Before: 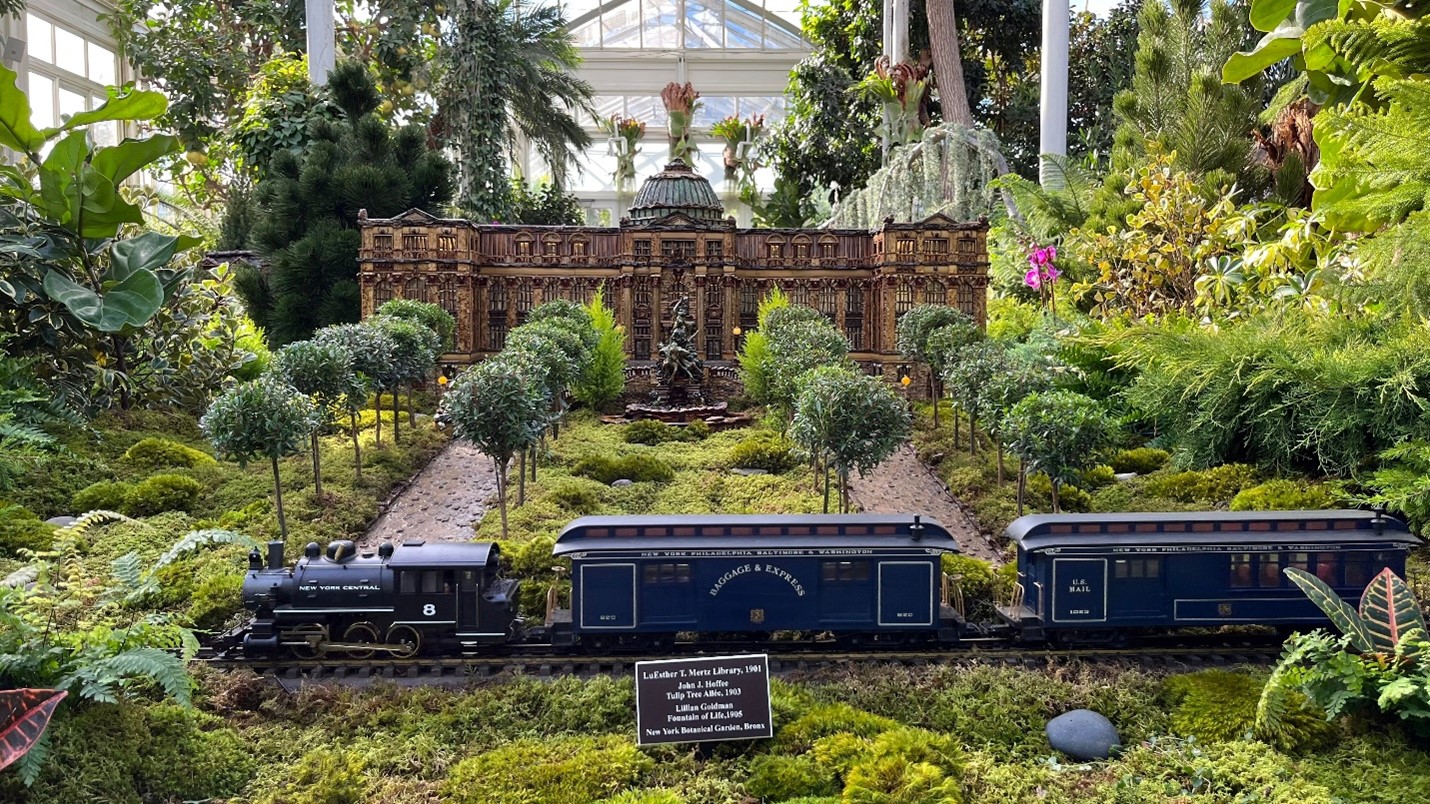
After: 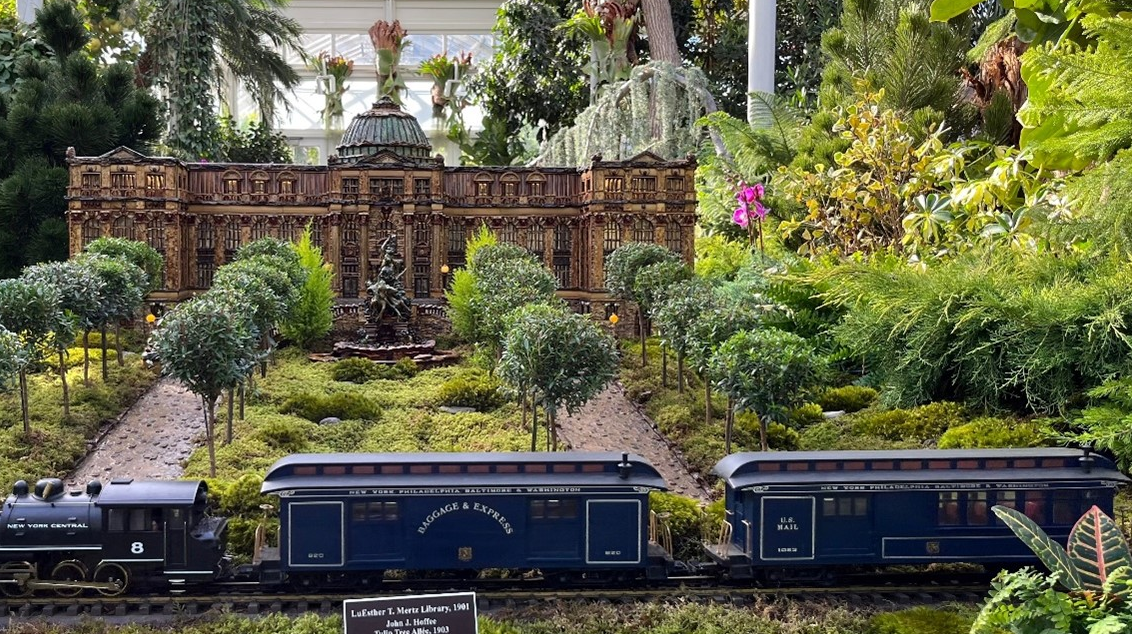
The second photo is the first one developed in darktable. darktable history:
crop and rotate: left 20.429%, top 7.718%, right 0.392%, bottom 13.375%
